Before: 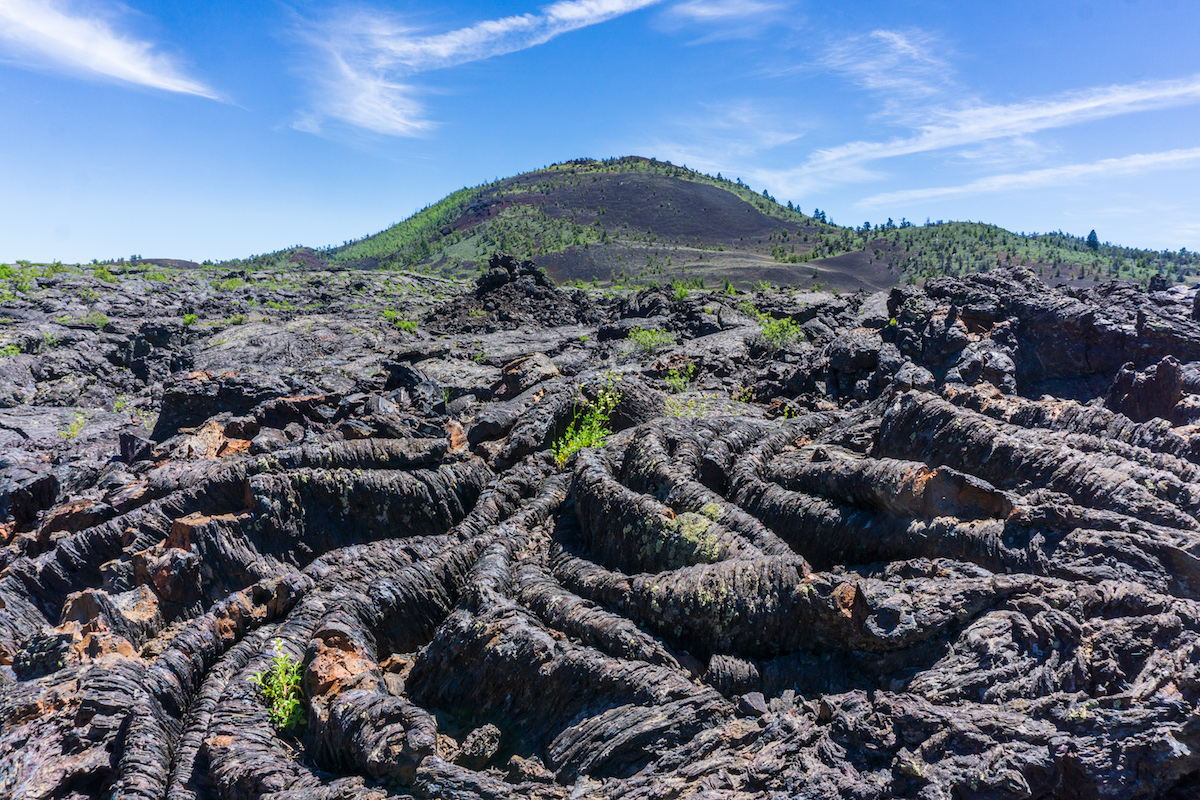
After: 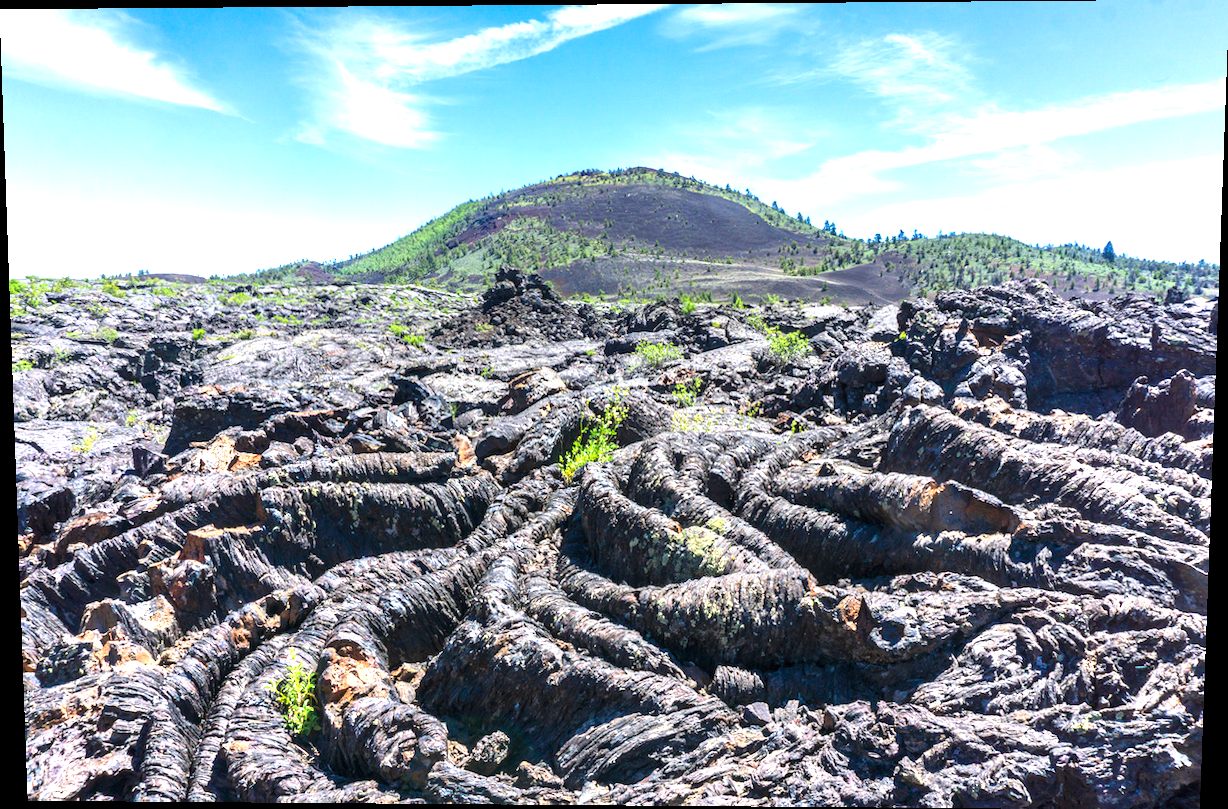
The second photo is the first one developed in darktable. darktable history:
rotate and perspective: lens shift (vertical) 0.048, lens shift (horizontal) -0.024, automatic cropping off
exposure: exposure 1.16 EV, compensate exposure bias true, compensate highlight preservation false
